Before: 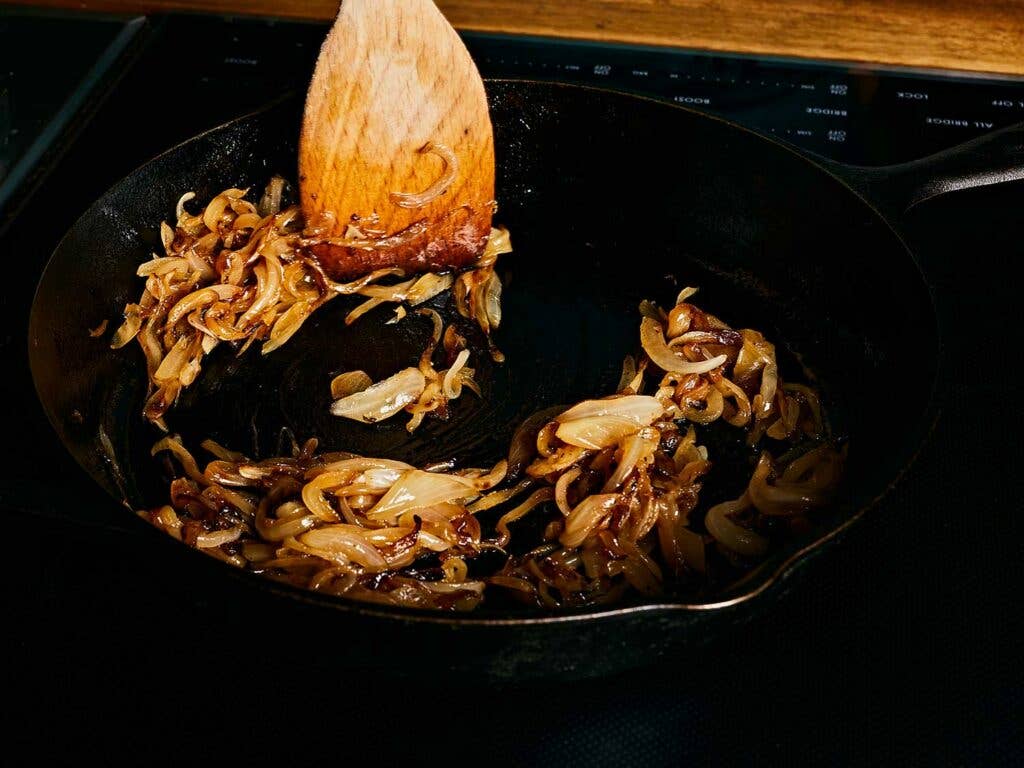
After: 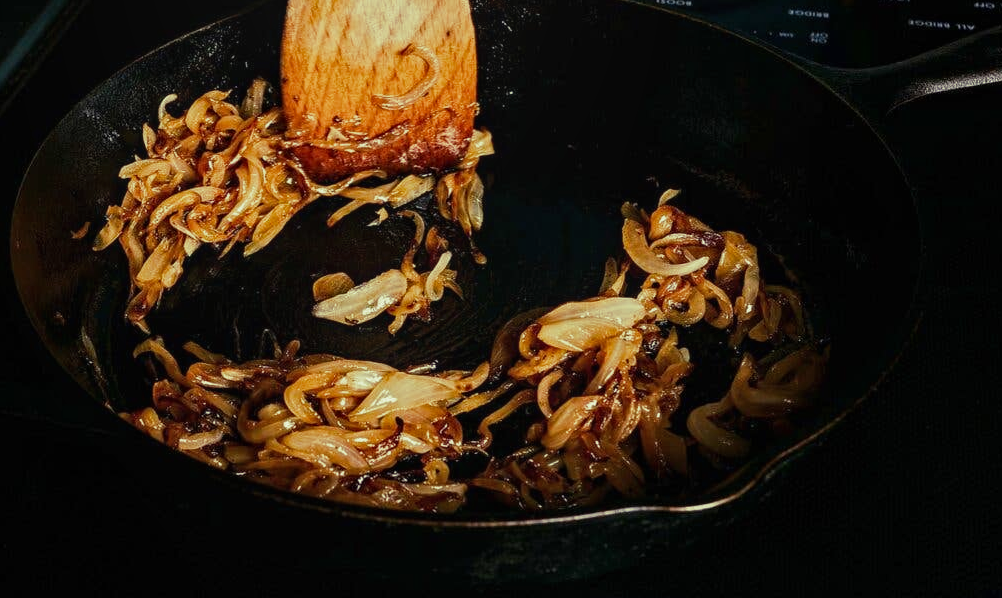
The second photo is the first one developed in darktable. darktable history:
local contrast: detail 110%
split-toning: shadows › hue 290.82°, shadows › saturation 0.34, highlights › saturation 0.38, balance 0, compress 50%
crop and rotate: left 1.814%, top 12.818%, right 0.25%, bottom 9.225%
